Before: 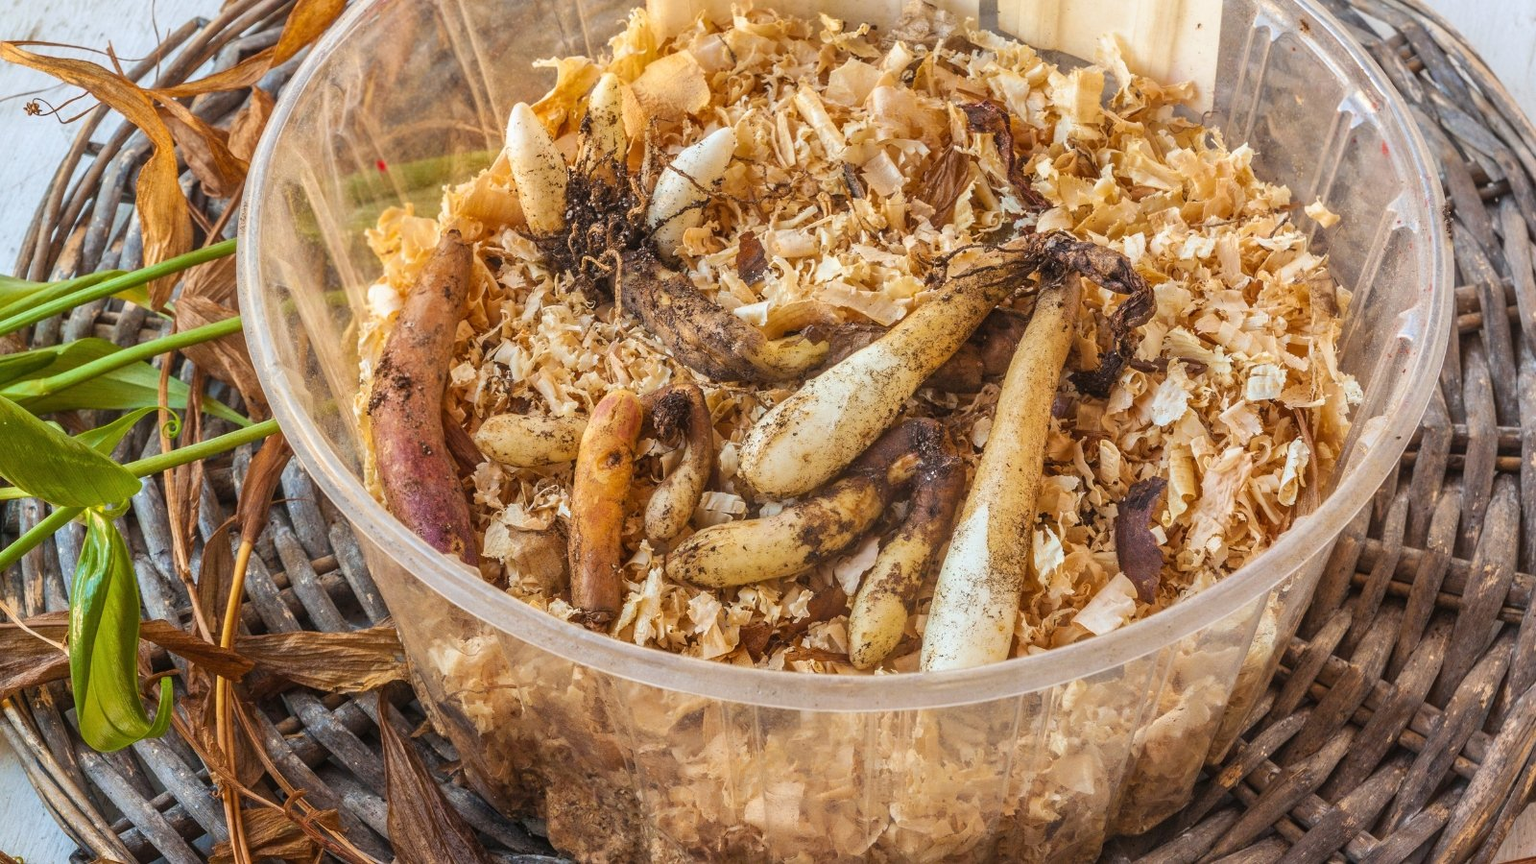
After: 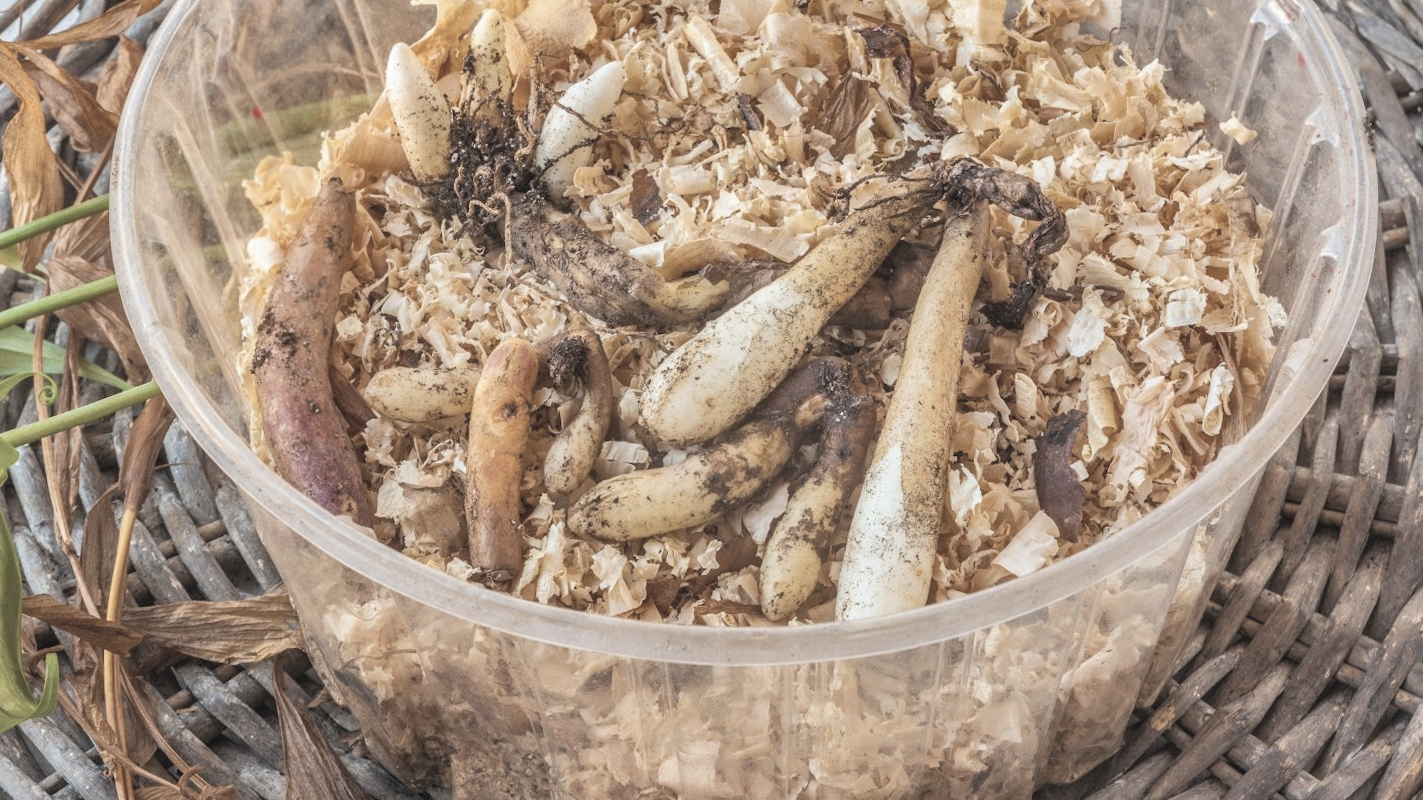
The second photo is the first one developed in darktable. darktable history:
contrast brightness saturation: brightness 0.18, saturation -0.5
crop and rotate: angle 1.96°, left 5.673%, top 5.673%
shadows and highlights: soften with gaussian
